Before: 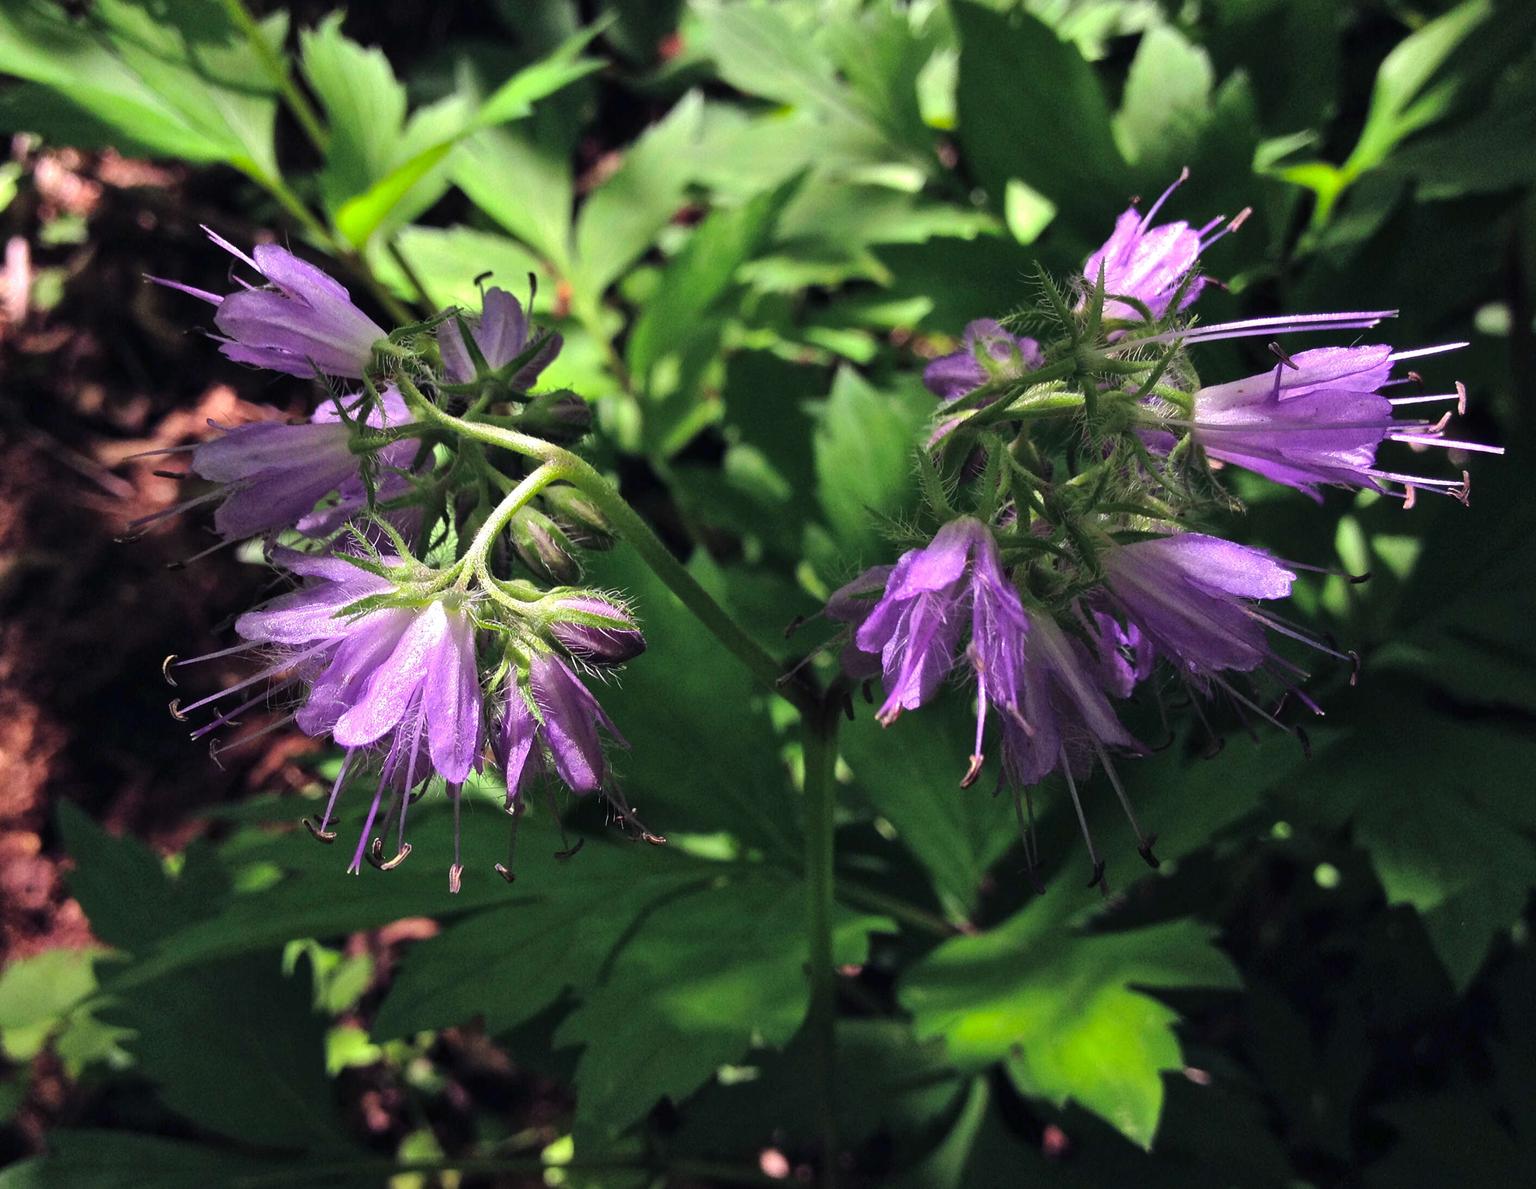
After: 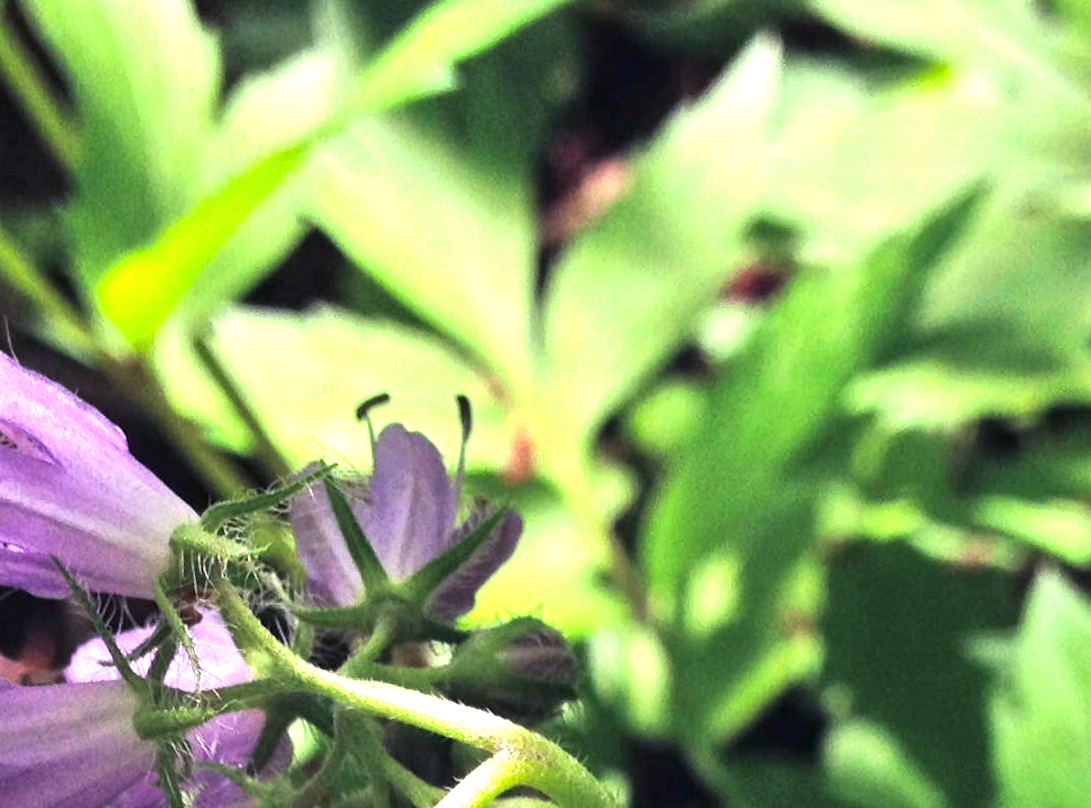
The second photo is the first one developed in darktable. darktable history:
exposure: black level correction 0, exposure 1.1 EV, compensate exposure bias true, compensate highlight preservation false
crop: left 15.452%, top 5.459%, right 43.956%, bottom 56.62%
rotate and perspective: rotation 0.074°, lens shift (vertical) 0.096, lens shift (horizontal) -0.041, crop left 0.043, crop right 0.952, crop top 0.024, crop bottom 0.979
